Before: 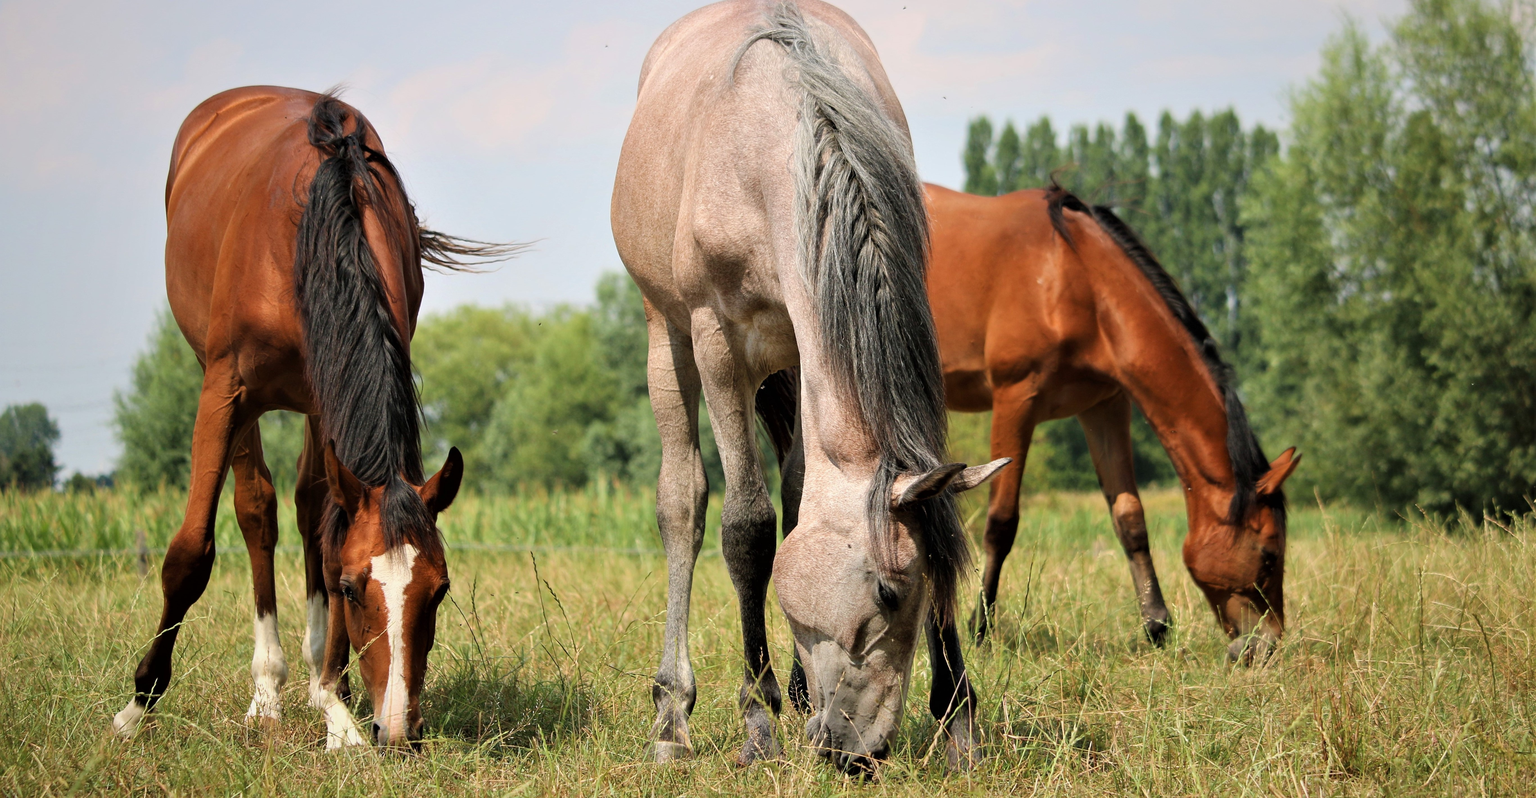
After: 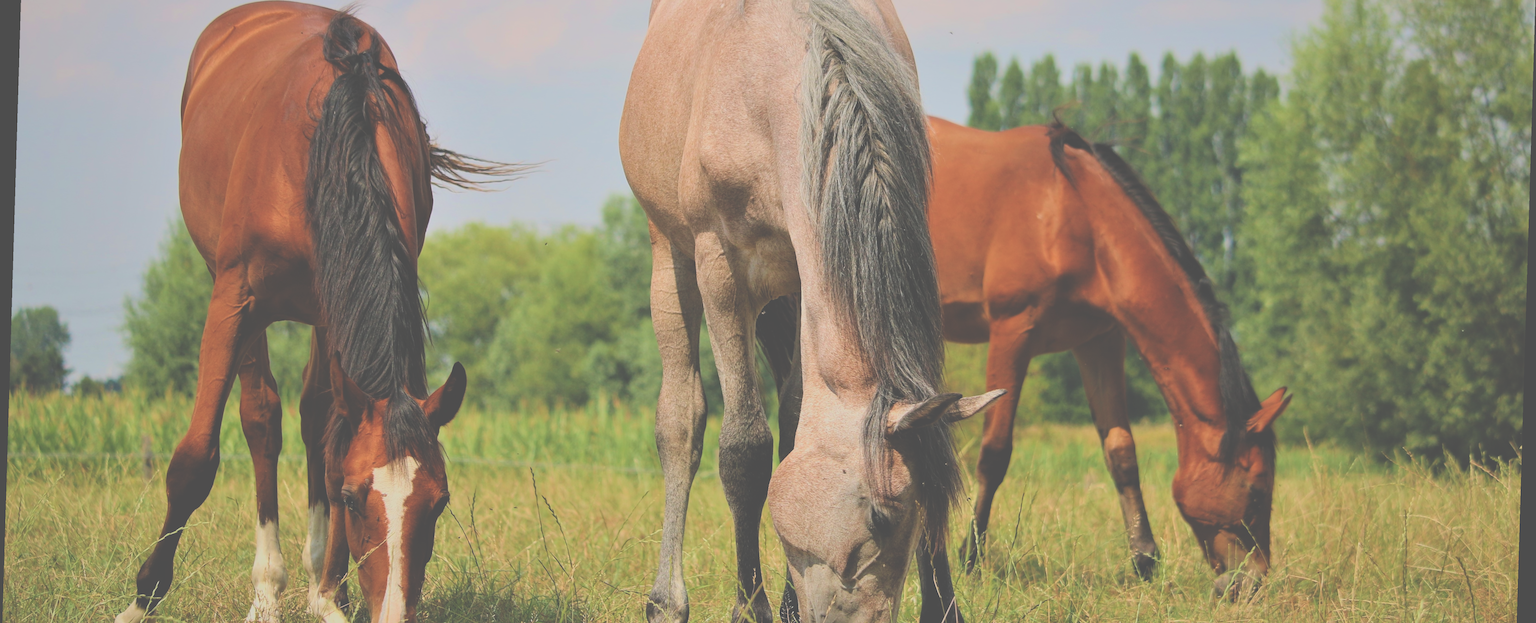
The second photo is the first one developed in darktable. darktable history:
rotate and perspective: rotation 1.72°, automatic cropping off
crop: top 11.038%, bottom 13.962%
exposure: black level correction -0.087, compensate highlight preservation false
velvia: on, module defaults
haze removal: compatibility mode true, adaptive false
filmic rgb: black relative exposure -7.65 EV, white relative exposure 4.56 EV, hardness 3.61, color science v6 (2022)
